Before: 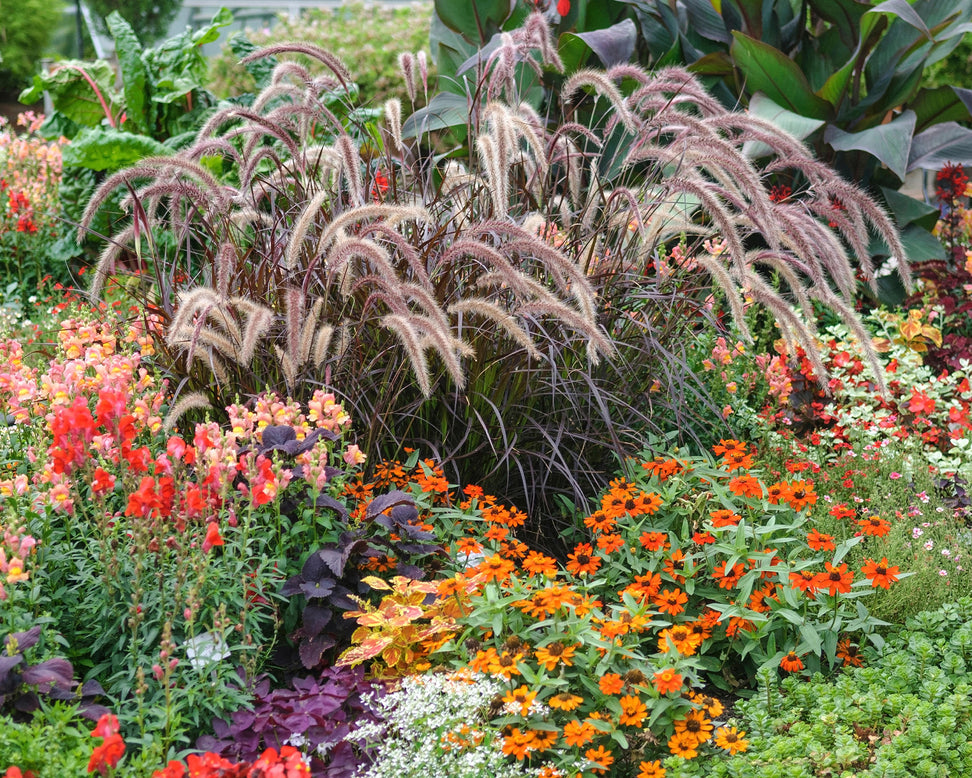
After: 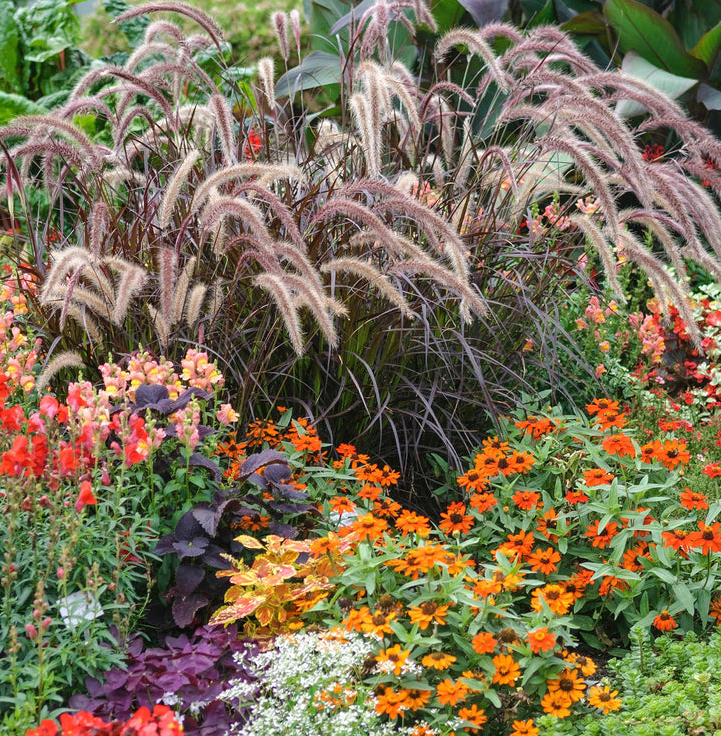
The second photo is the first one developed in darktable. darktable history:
crop and rotate: left 13.19%, top 5.348%, right 12.573%
